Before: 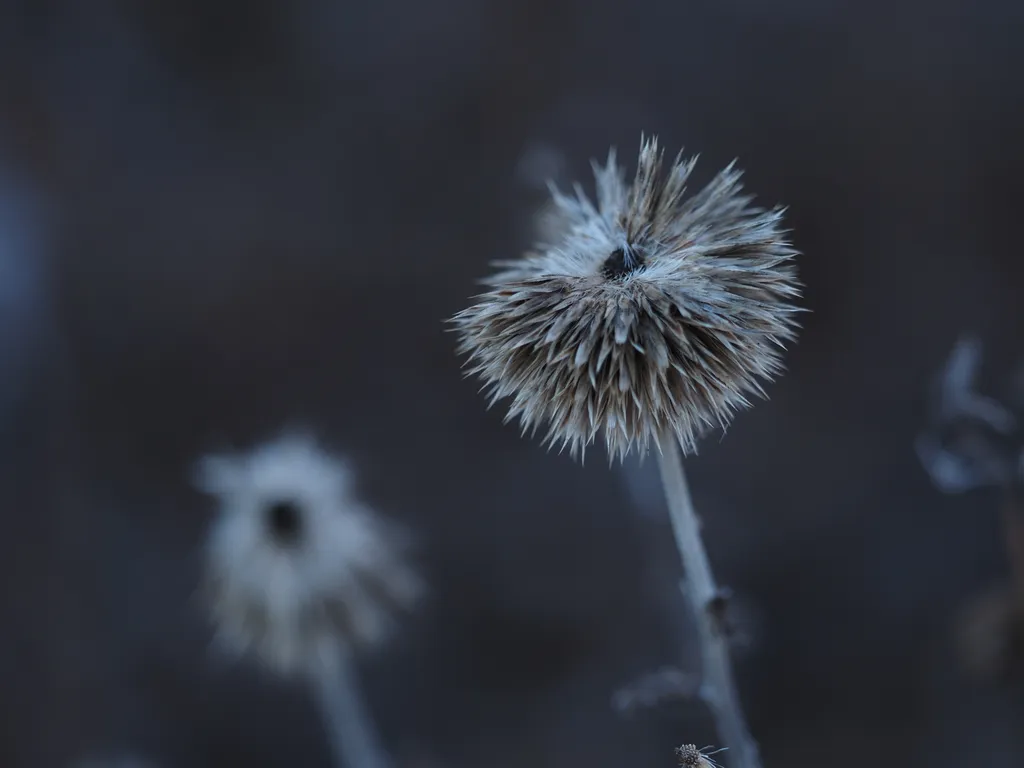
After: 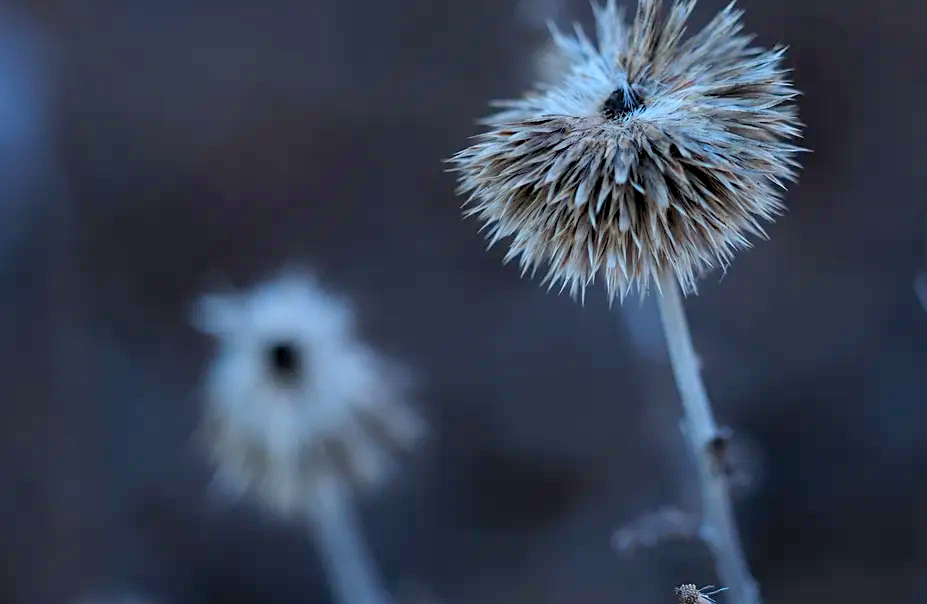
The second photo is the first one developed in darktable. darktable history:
crop: top 20.916%, right 9.437%, bottom 0.316%
color balance rgb: perceptual saturation grading › global saturation 3.7%, global vibrance 5.56%, contrast 3.24%
color balance: output saturation 110%
sharpen: amount 0.2
exposure: black level correction 0.009, exposure 0.119 EV, compensate highlight preservation false
contrast brightness saturation: contrast 0.07, brightness 0.18, saturation 0.4
